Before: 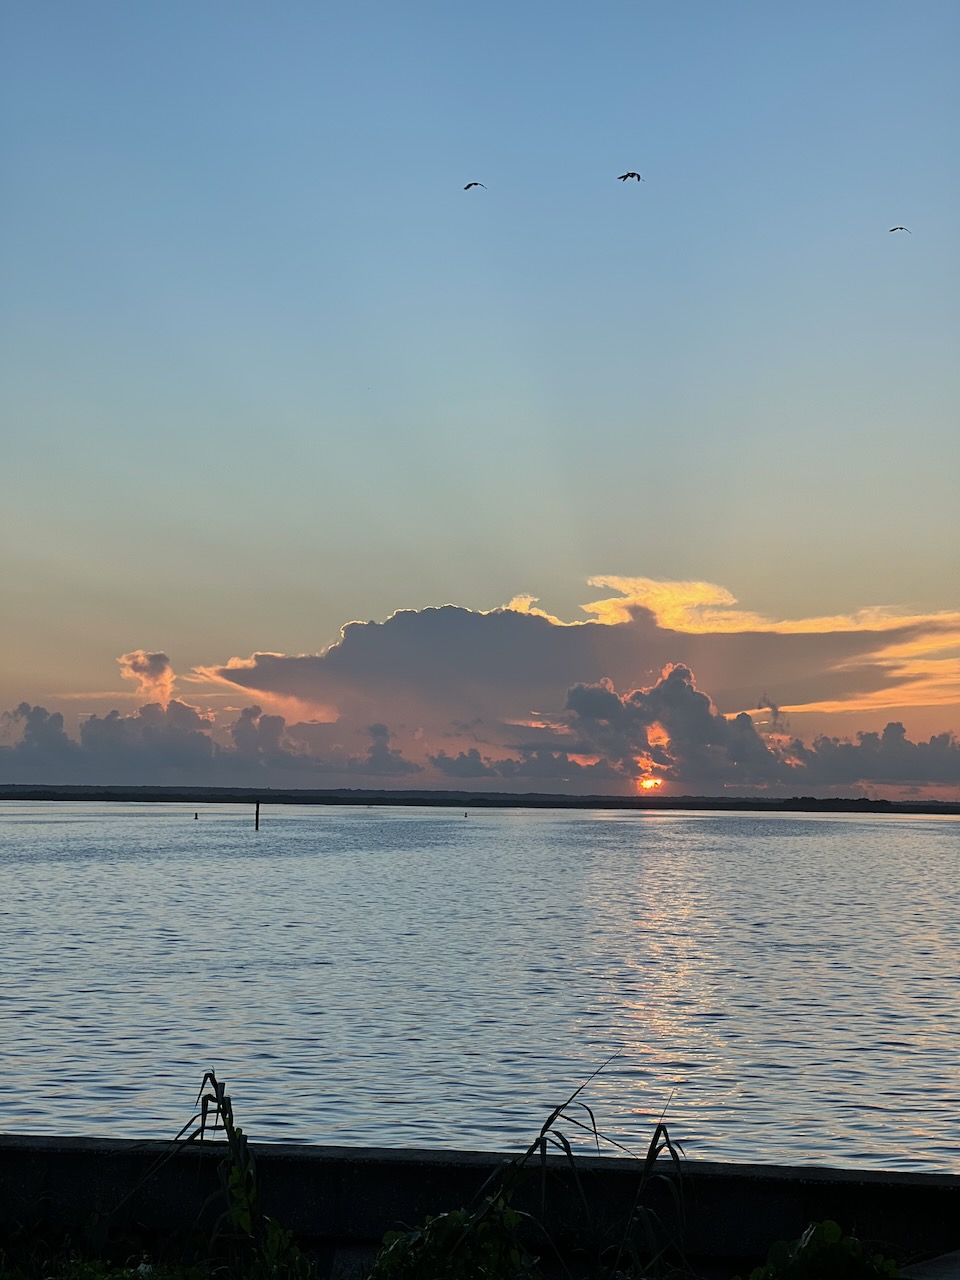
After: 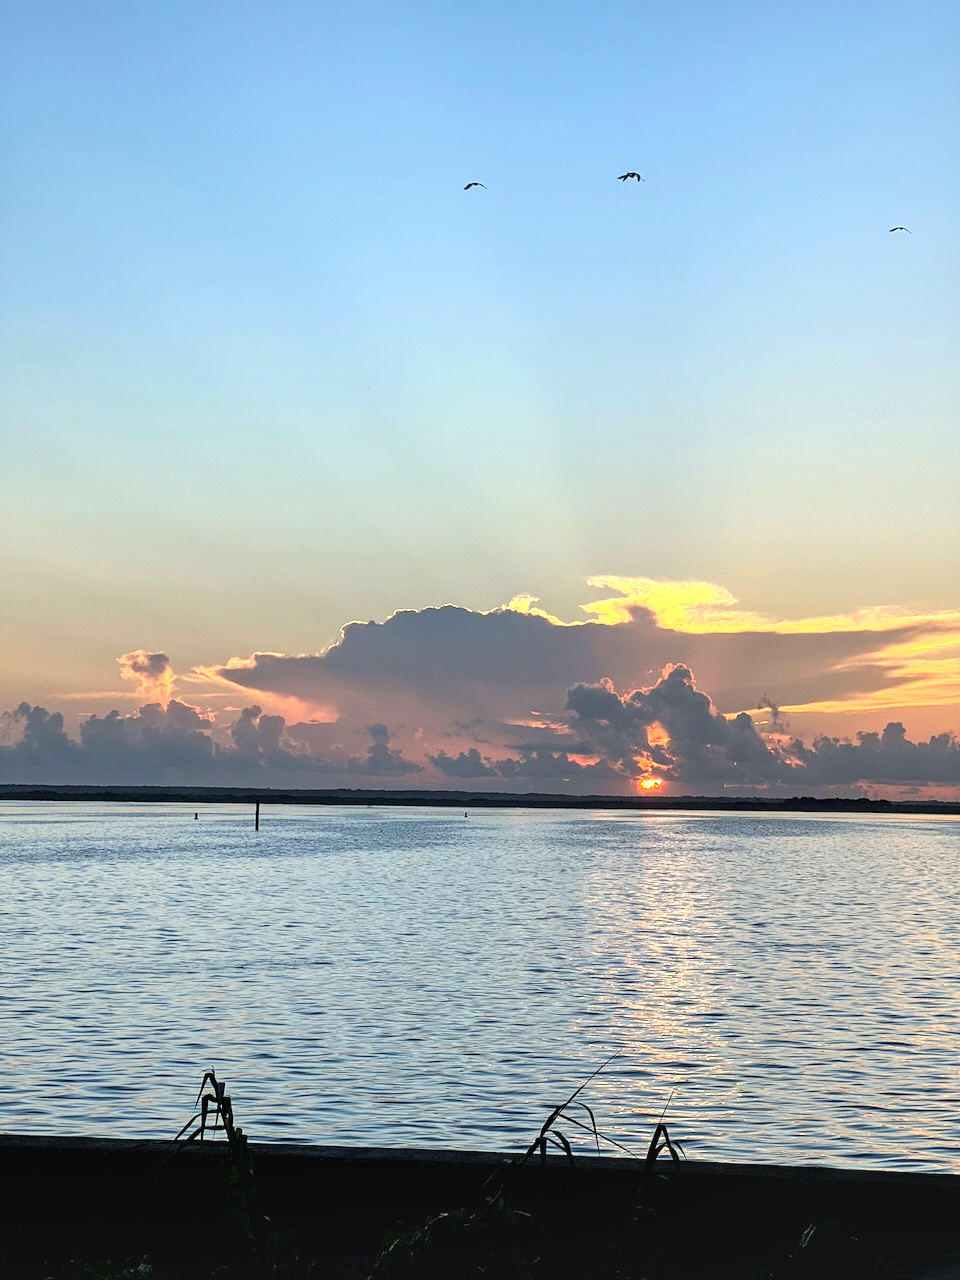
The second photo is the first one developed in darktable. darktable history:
color balance rgb: perceptual saturation grading › global saturation 0.411%
tone equalizer: -8 EV -0.783 EV, -7 EV -0.7 EV, -6 EV -0.632 EV, -5 EV -0.397 EV, -3 EV 0.373 EV, -2 EV 0.6 EV, -1 EV 0.688 EV, +0 EV 0.768 EV, mask exposure compensation -0.509 EV
local contrast: on, module defaults
contrast brightness saturation: contrast 0.103, brightness 0.033, saturation 0.092
